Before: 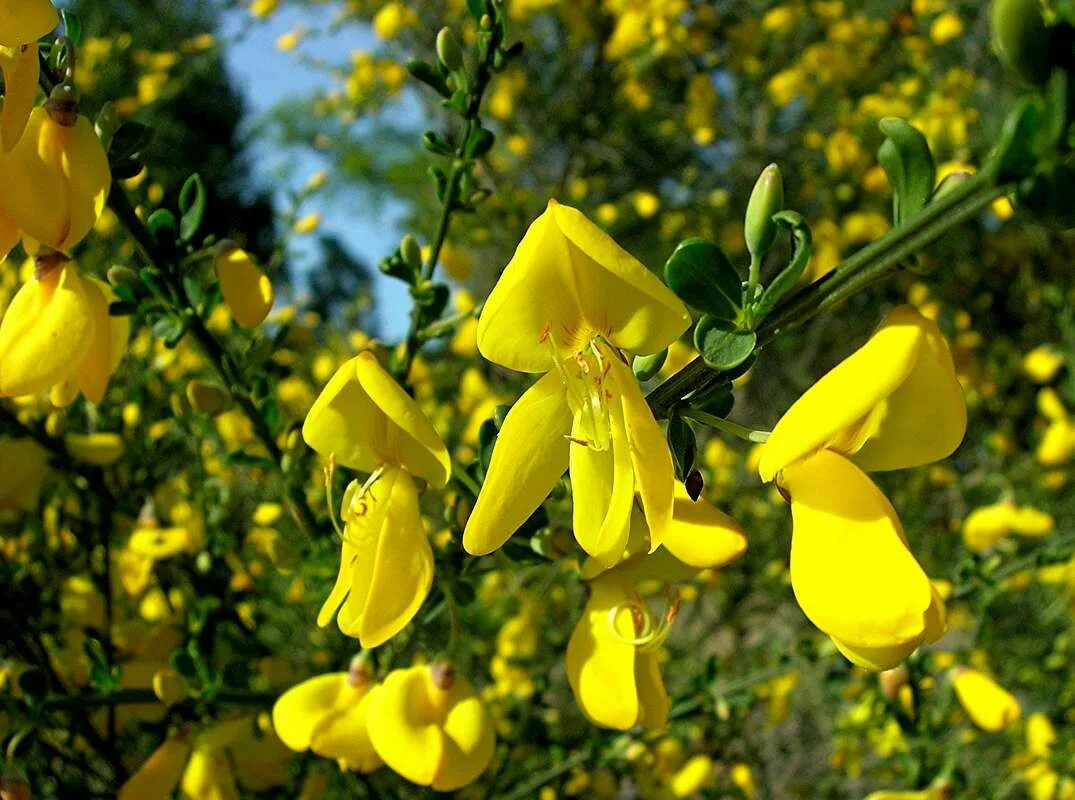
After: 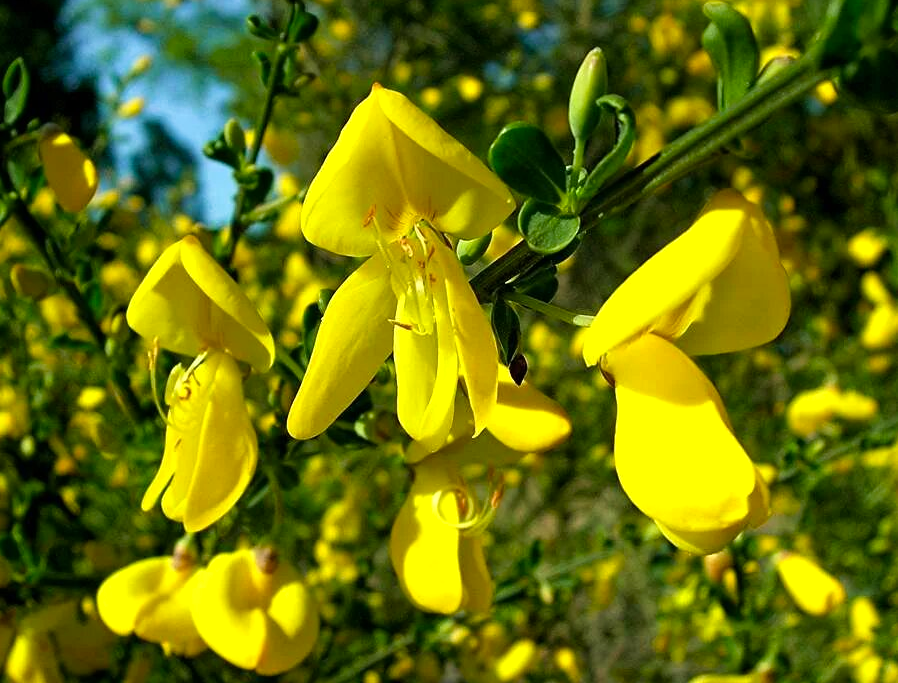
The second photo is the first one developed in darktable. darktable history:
crop: left 16.426%, top 14.602%
velvia: on, module defaults
color balance rgb: shadows lift › hue 85.07°, linear chroma grading › global chroma 14.767%, perceptual saturation grading › global saturation -2.128%, perceptual saturation grading › highlights -7.033%, perceptual saturation grading › mid-tones 8.089%, perceptual saturation grading › shadows 4.42%, contrast 4.849%
